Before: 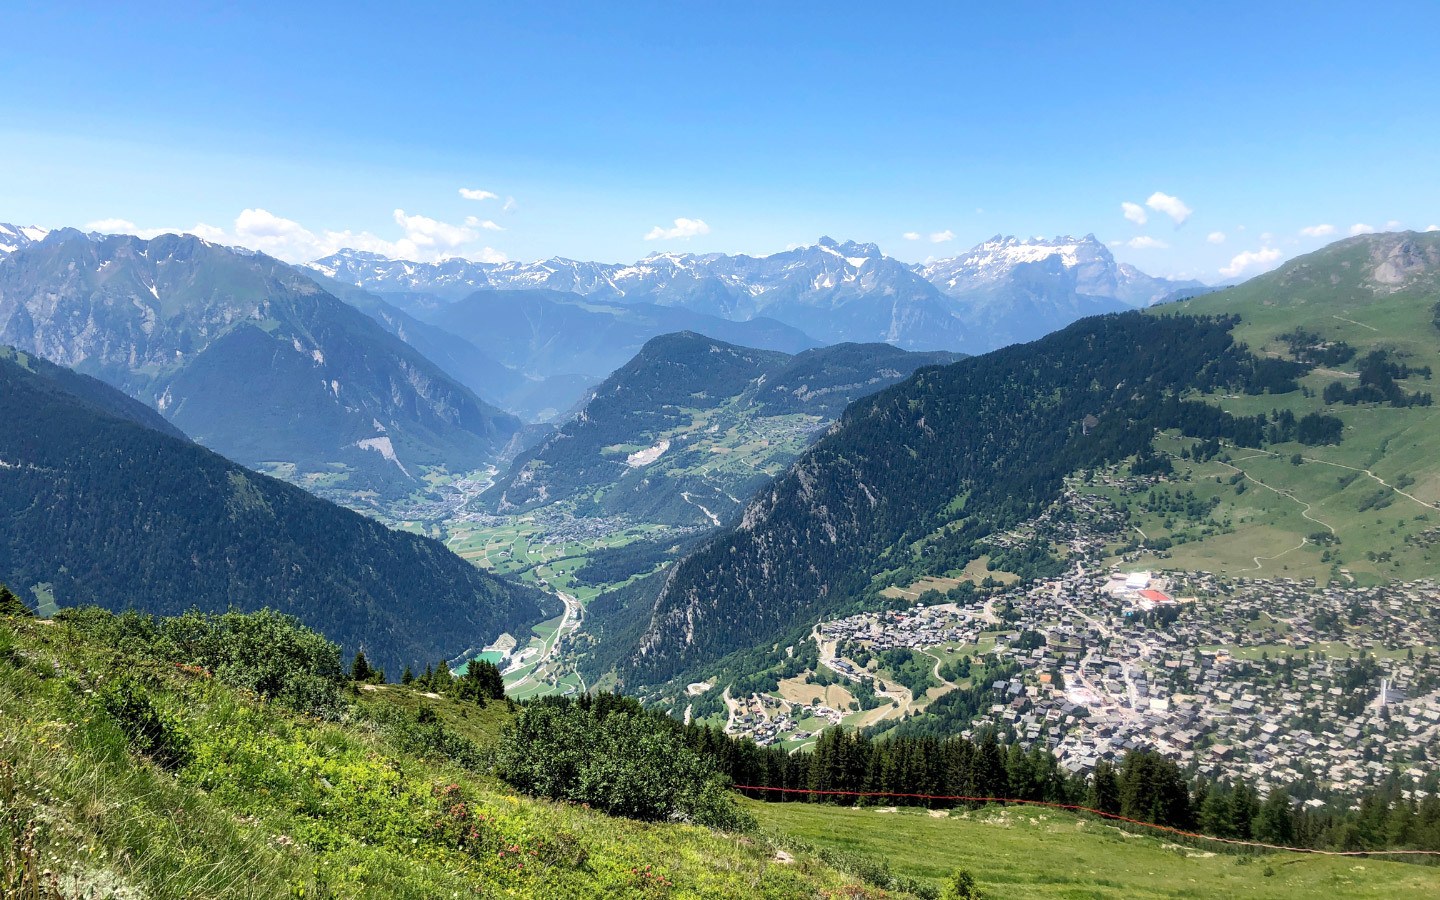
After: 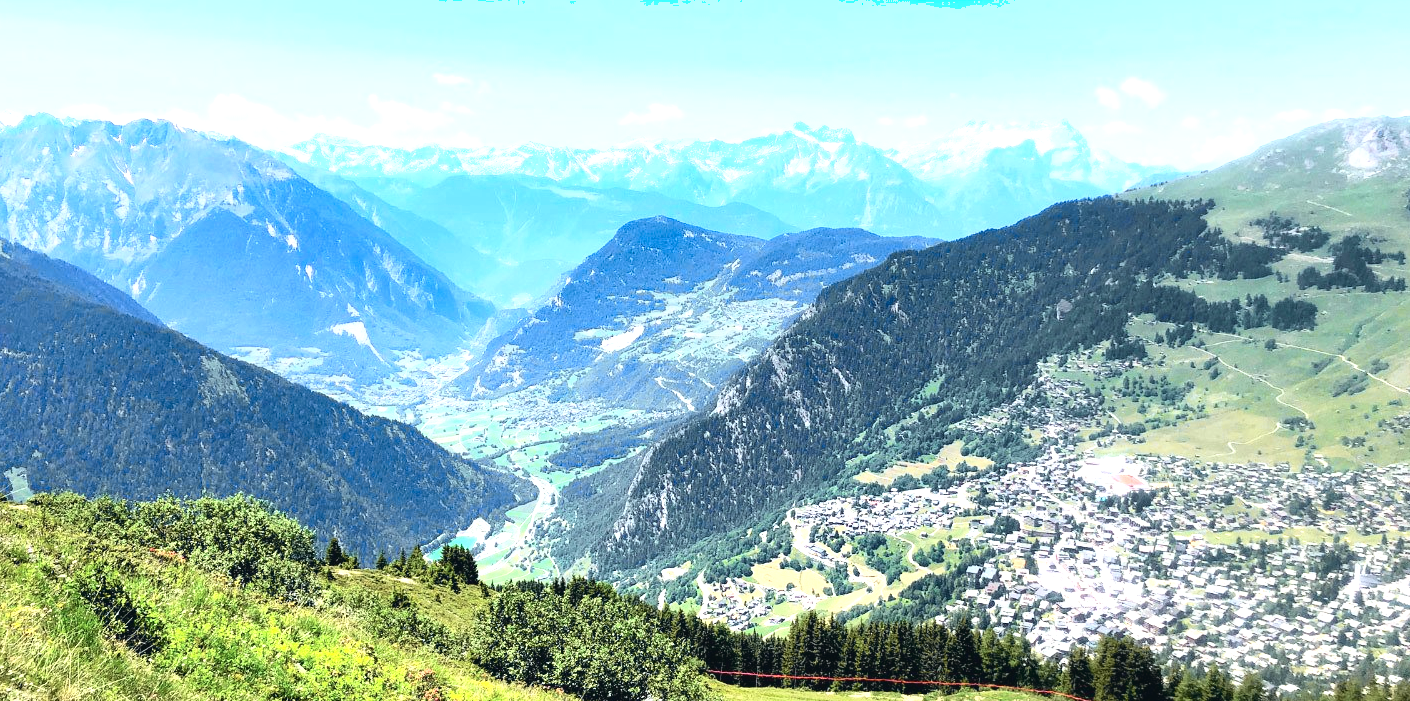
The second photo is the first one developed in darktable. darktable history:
shadows and highlights: shadows 49, highlights -41, soften with gaussian
exposure: black level correction -0.002, exposure 1.115 EV, compensate highlight preservation false
crop and rotate: left 1.814%, top 12.818%, right 0.25%, bottom 9.225%
tone curve: curves: ch0 [(0, 0.023) (0.087, 0.065) (0.184, 0.168) (0.45, 0.54) (0.57, 0.683) (0.722, 0.825) (0.877, 0.948) (1, 1)]; ch1 [(0, 0) (0.388, 0.369) (0.44, 0.44) (0.489, 0.481) (0.534, 0.528) (0.657, 0.655) (1, 1)]; ch2 [(0, 0) (0.353, 0.317) (0.408, 0.427) (0.472, 0.46) (0.5, 0.488) (0.537, 0.518) (0.576, 0.592) (0.625, 0.631) (1, 1)], color space Lab, independent channels, preserve colors none
